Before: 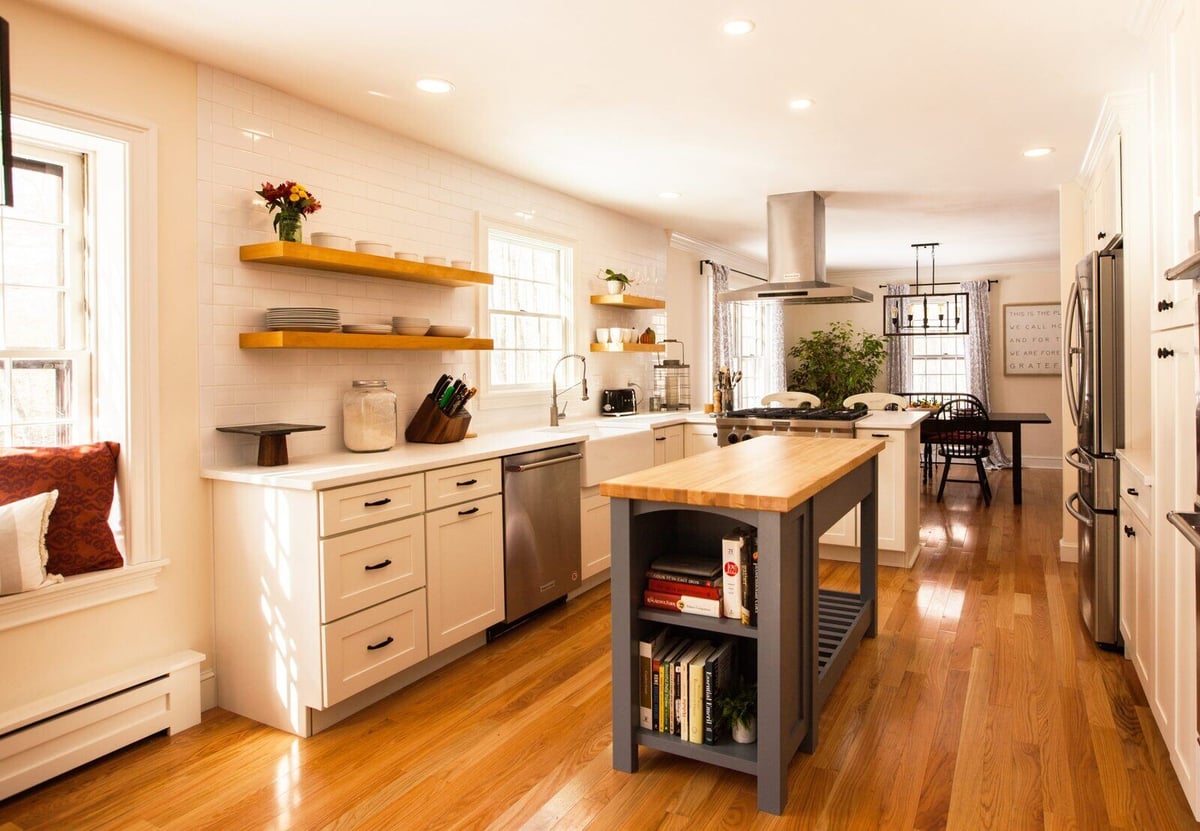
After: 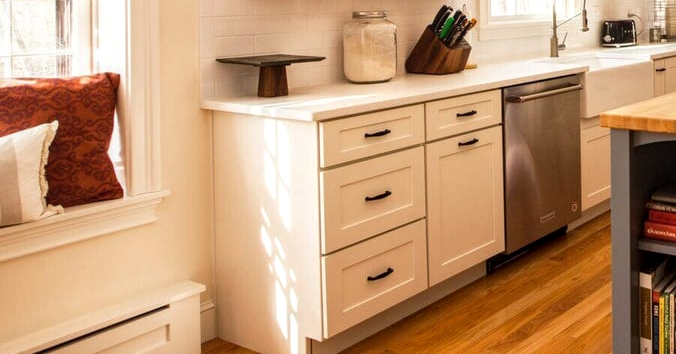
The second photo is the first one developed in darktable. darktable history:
crop: top 44.483%, right 43.593%, bottom 12.892%
local contrast: on, module defaults
